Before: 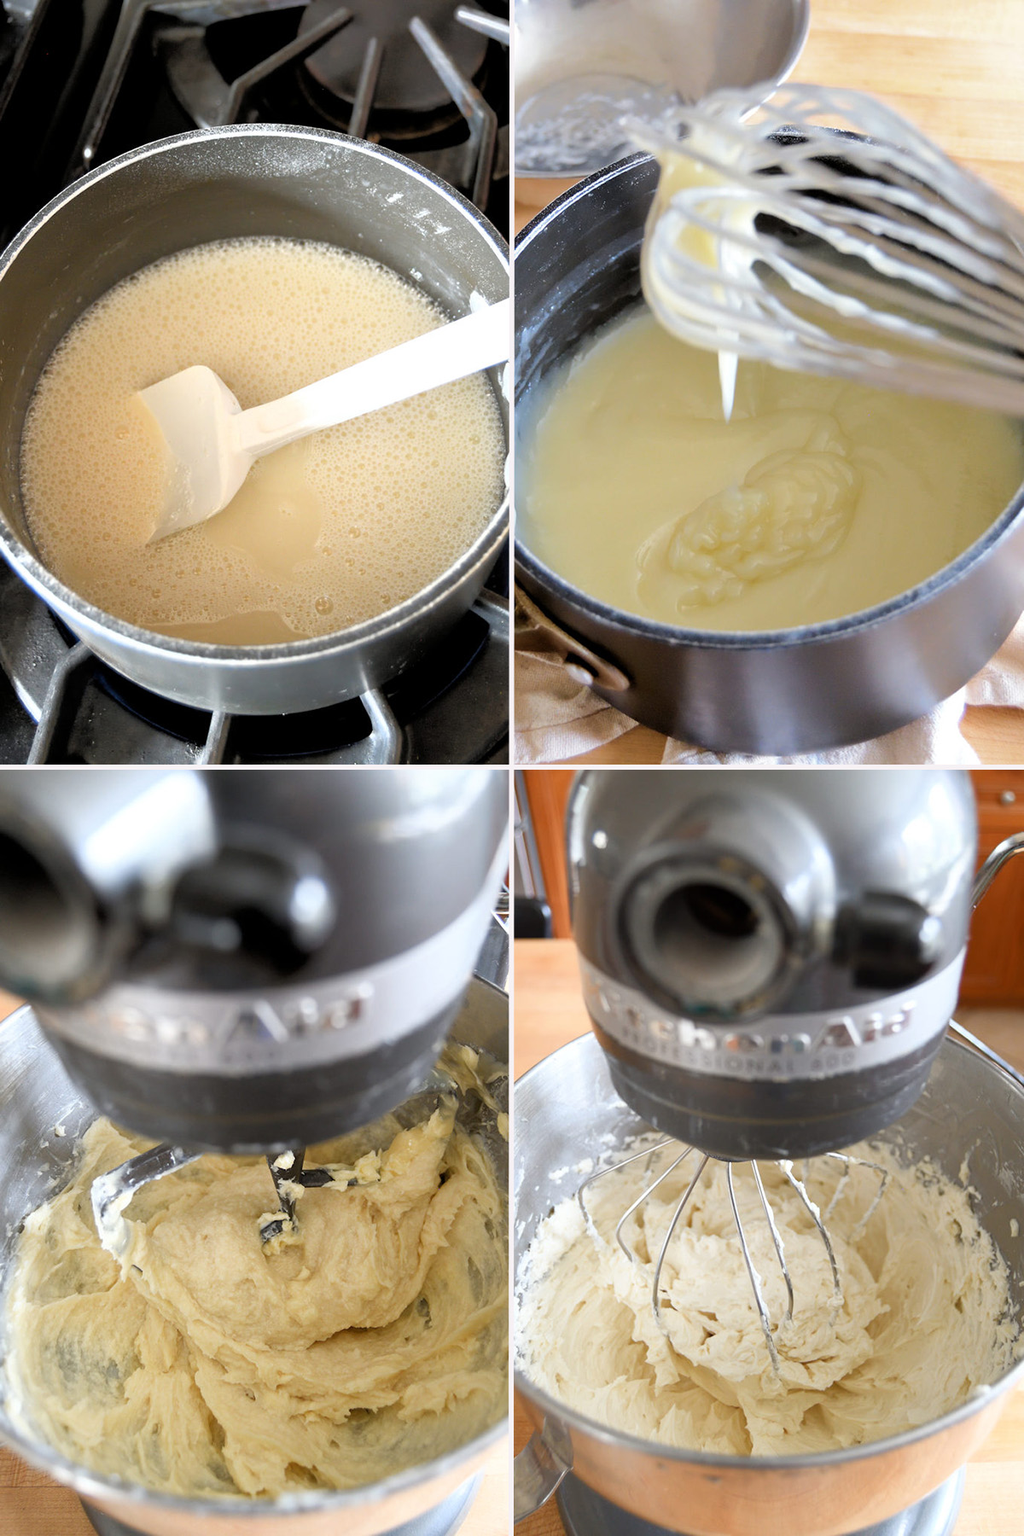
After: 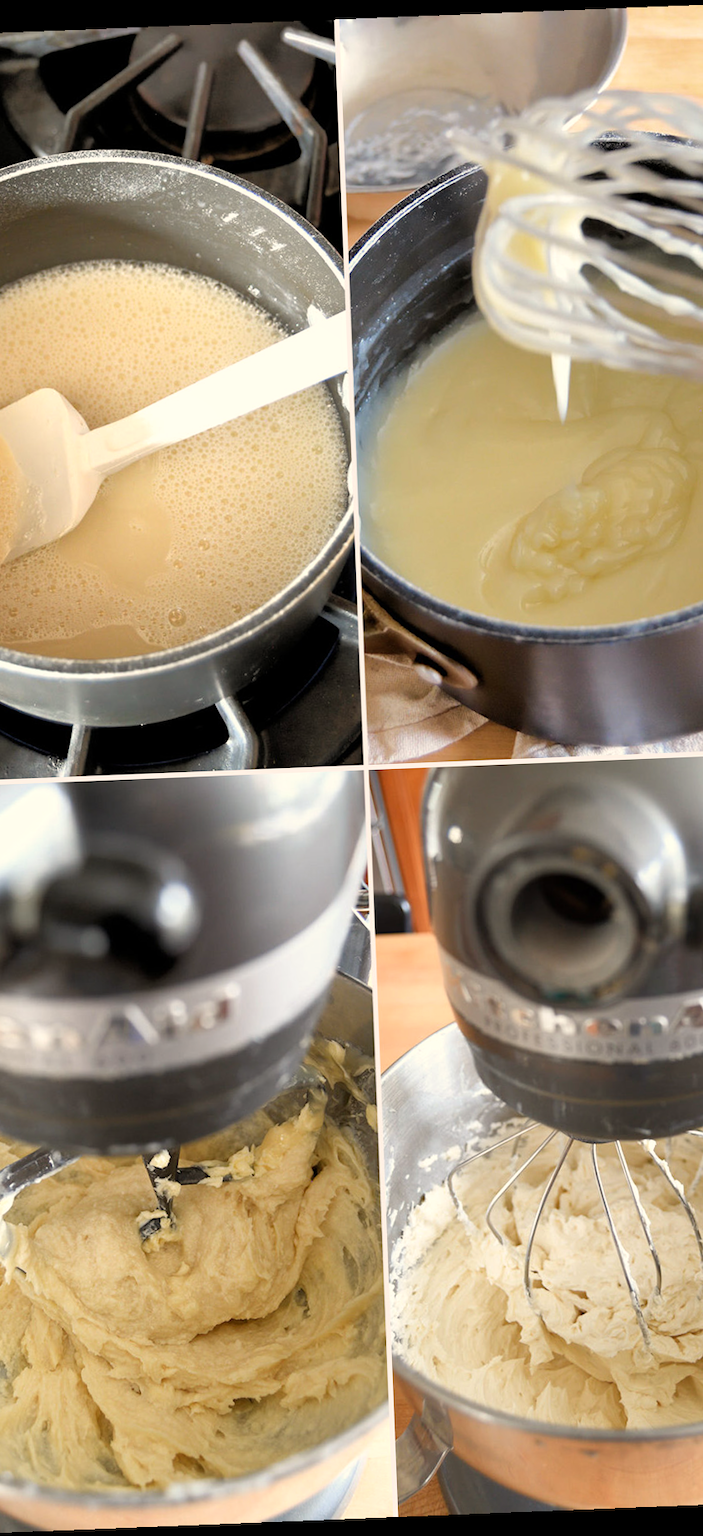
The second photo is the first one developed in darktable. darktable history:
crop: left 15.419%, right 17.914%
rotate and perspective: rotation -2.29°, automatic cropping off
white balance: red 1.045, blue 0.932
shadows and highlights: radius 125.46, shadows 30.51, highlights -30.51, low approximation 0.01, soften with gaussian
color correction: highlights a* 0.003, highlights b* -0.283
